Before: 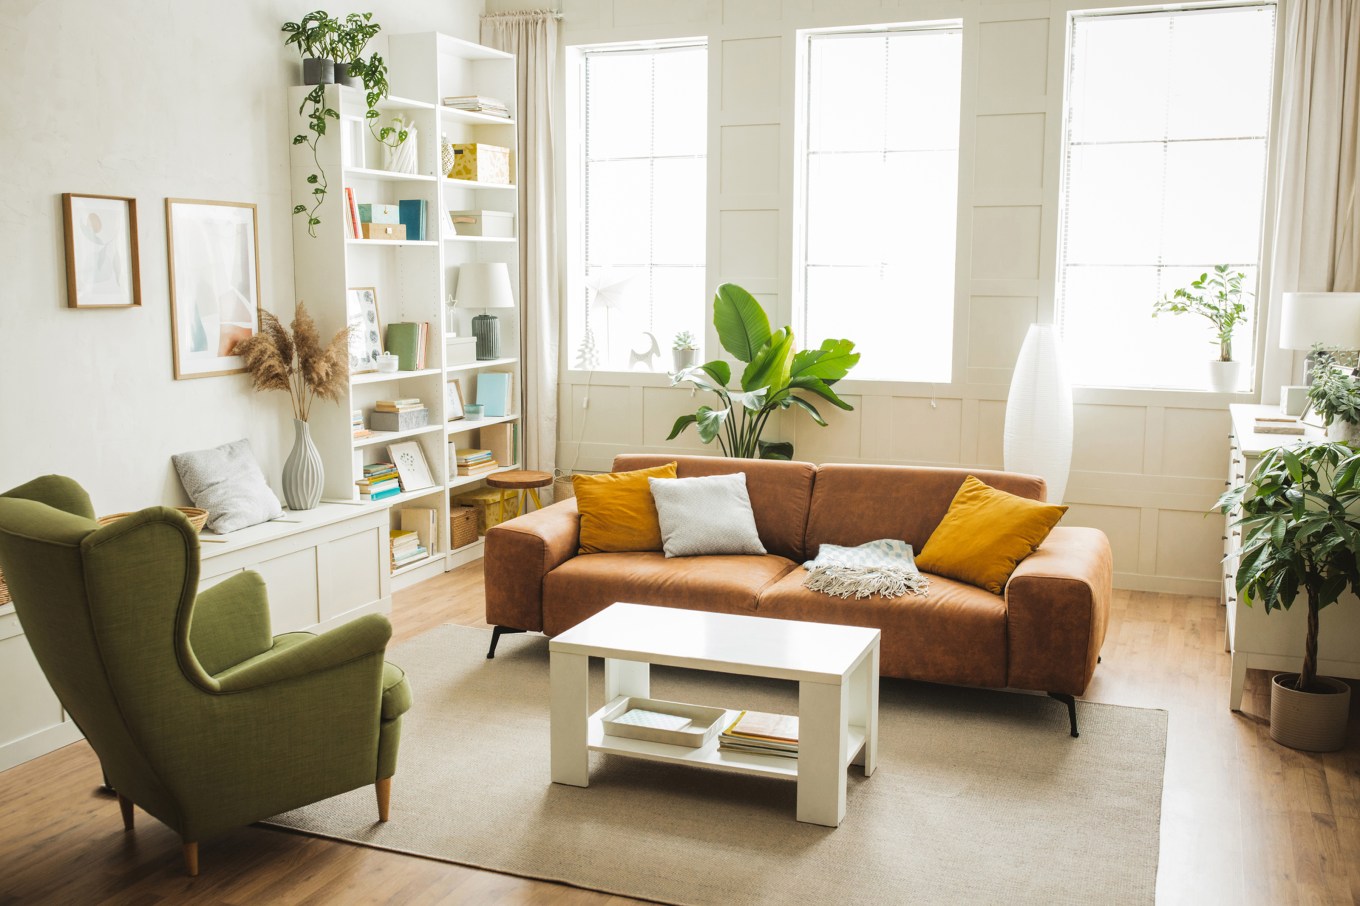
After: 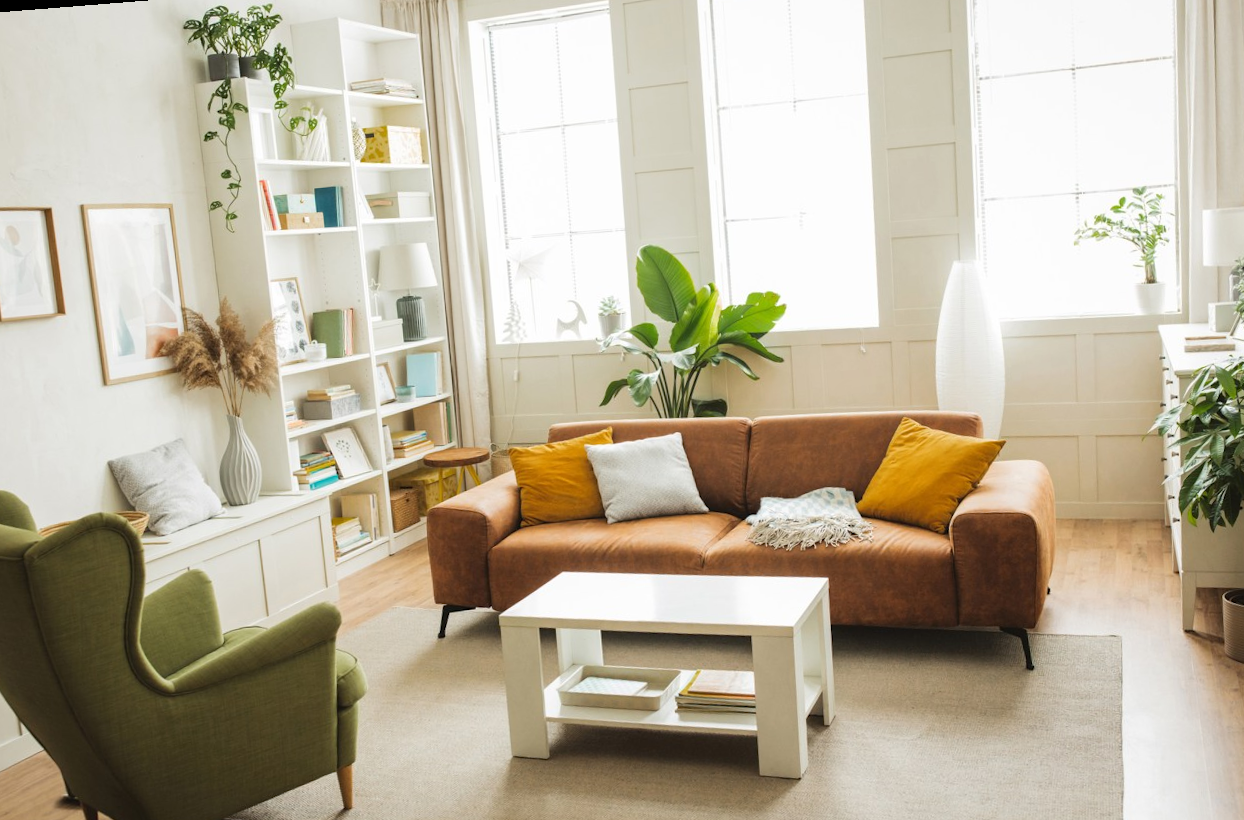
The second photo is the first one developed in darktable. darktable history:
crop: left 1.743%, right 0.268%, bottom 2.011%
rotate and perspective: rotation -4.57°, crop left 0.054, crop right 0.944, crop top 0.087, crop bottom 0.914
